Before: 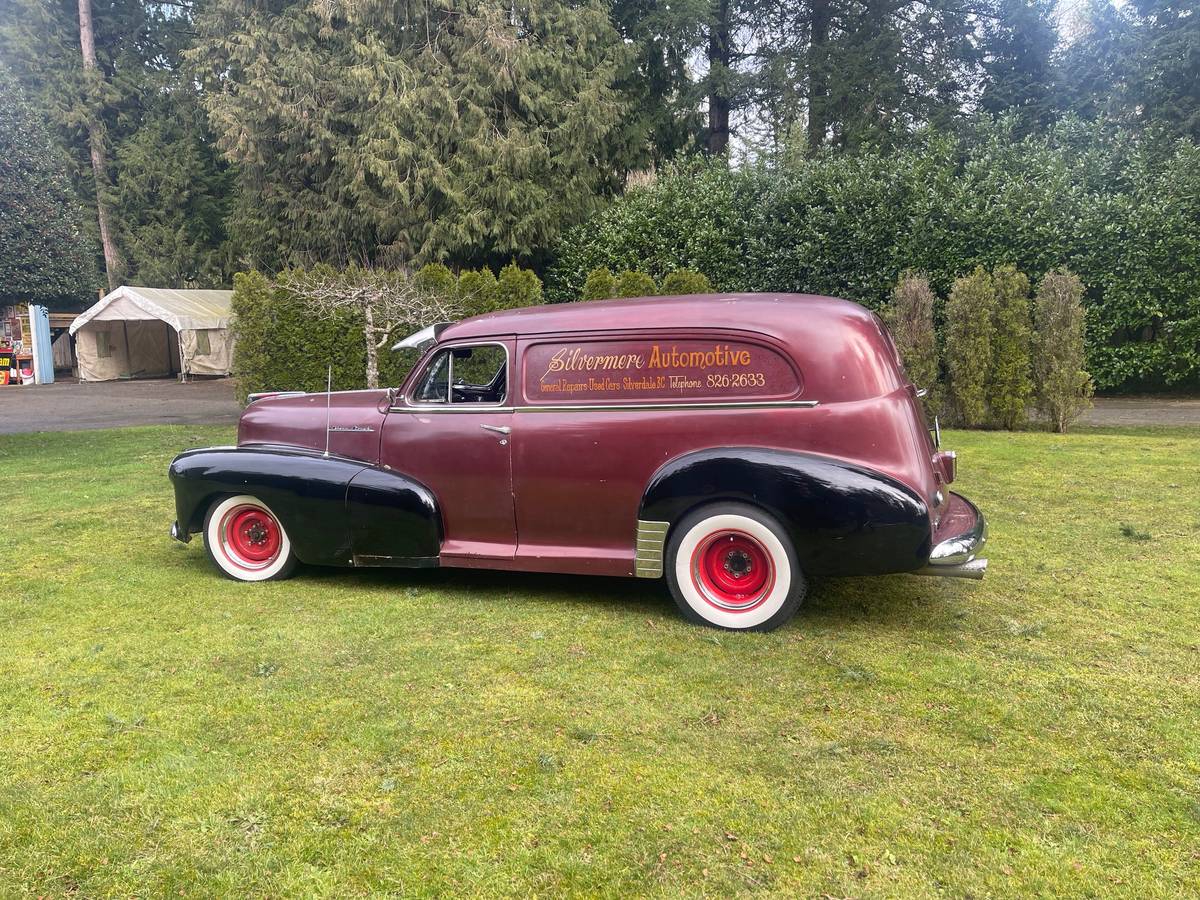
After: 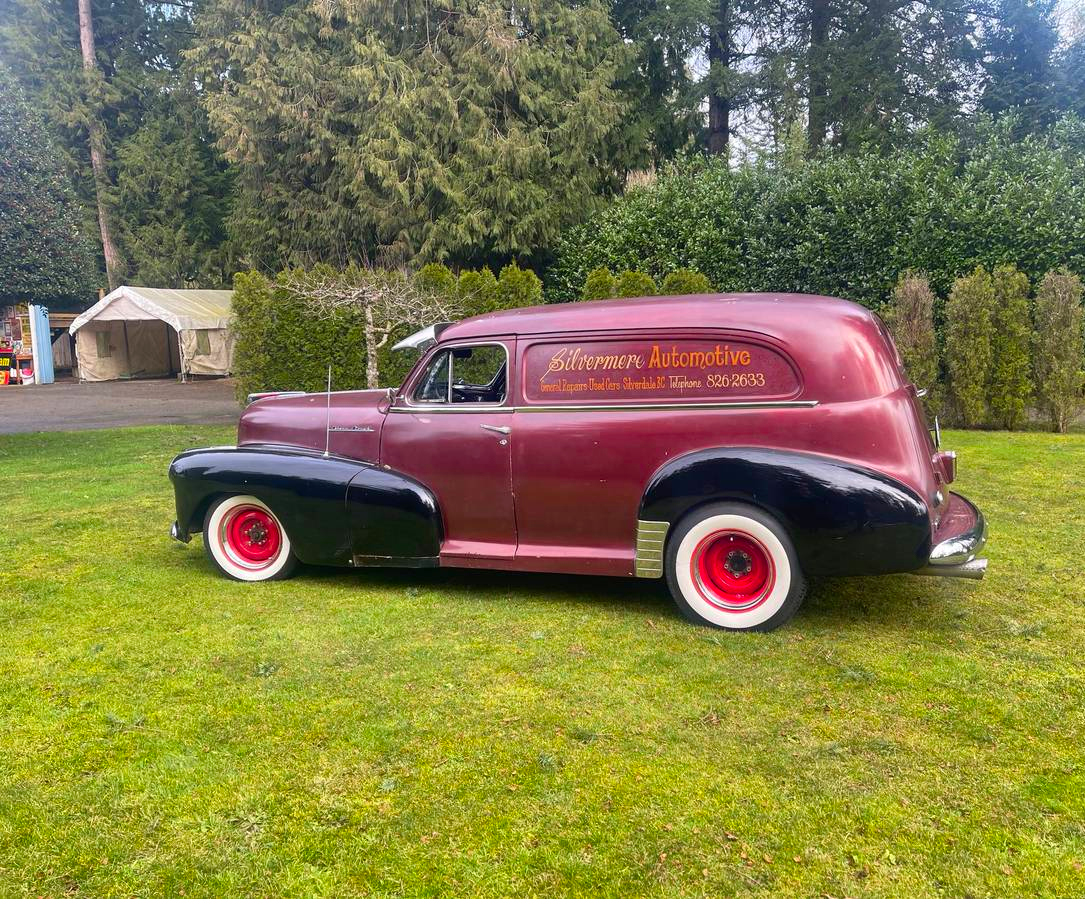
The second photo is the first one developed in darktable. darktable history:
color correction: highlights b* 0.011, saturation 1.35
crop: right 9.505%, bottom 0.033%
shadows and highlights: low approximation 0.01, soften with gaussian
